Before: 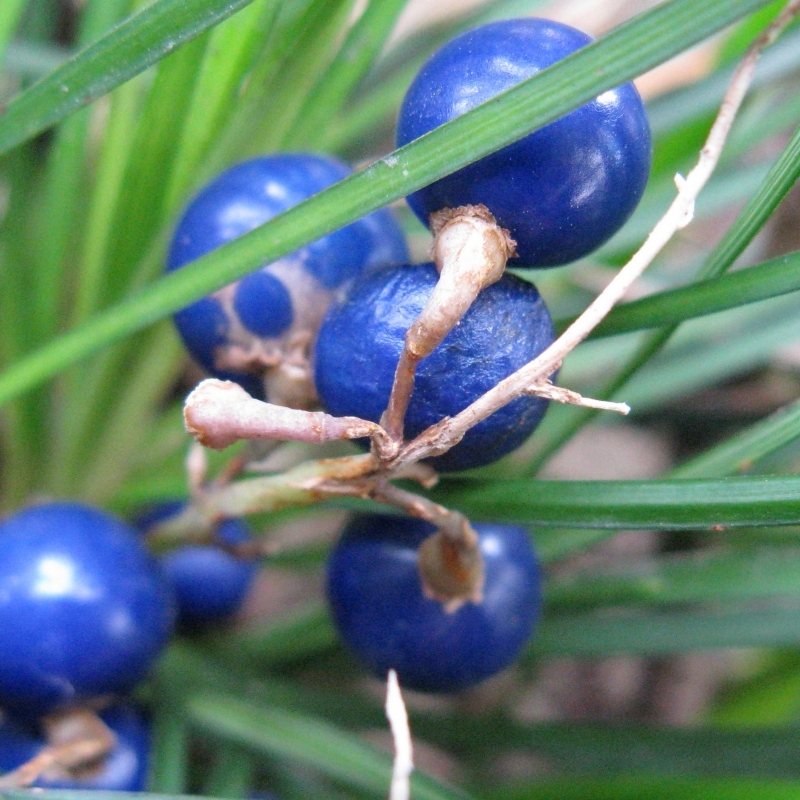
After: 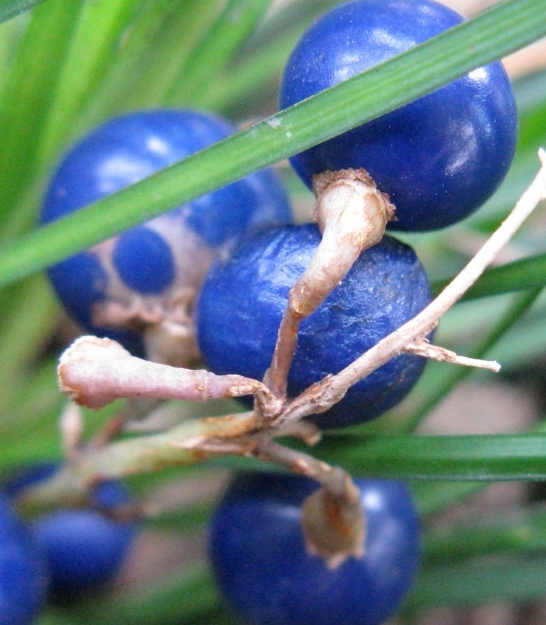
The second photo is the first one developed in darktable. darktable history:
rotate and perspective: rotation -0.013°, lens shift (vertical) -0.027, lens shift (horizontal) 0.178, crop left 0.016, crop right 0.989, crop top 0.082, crop bottom 0.918
crop: left 18.479%, right 12.2%, bottom 13.971%
